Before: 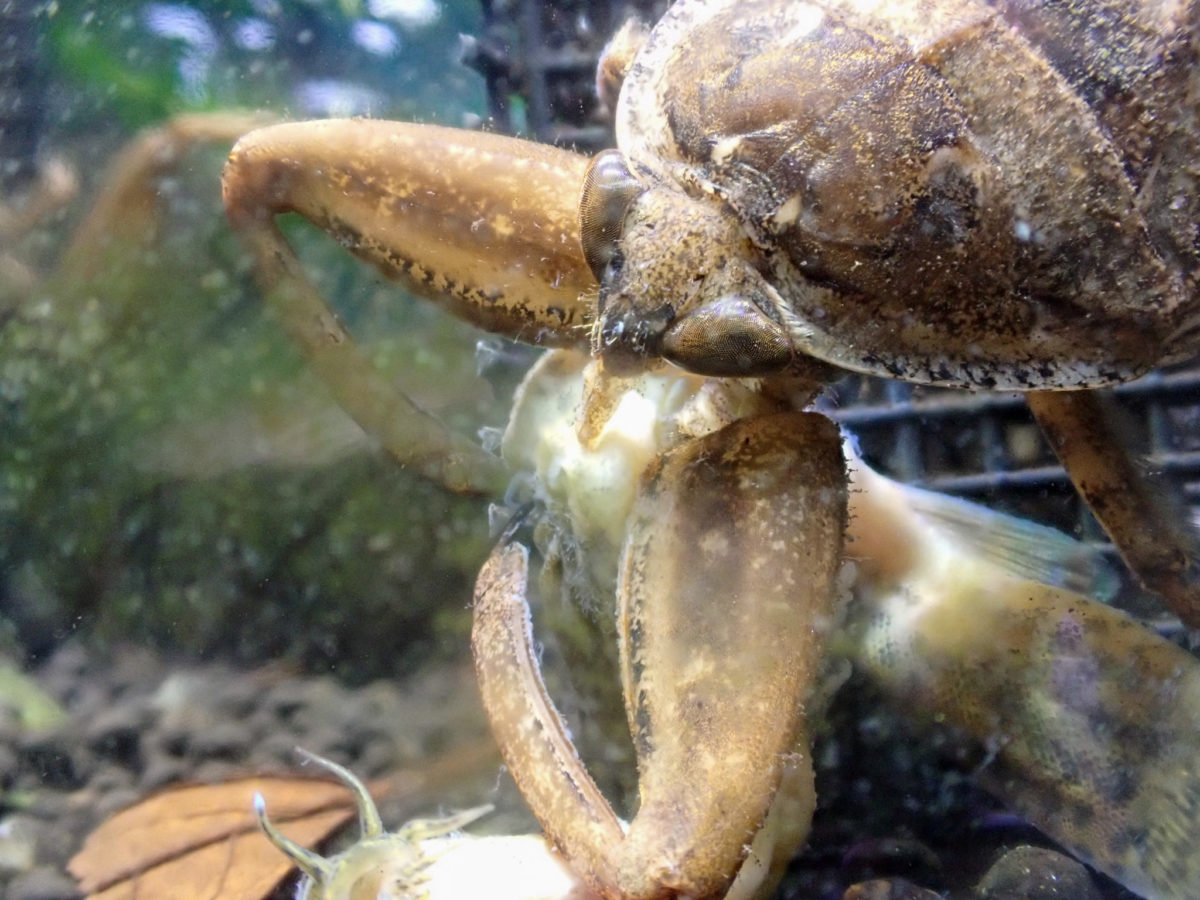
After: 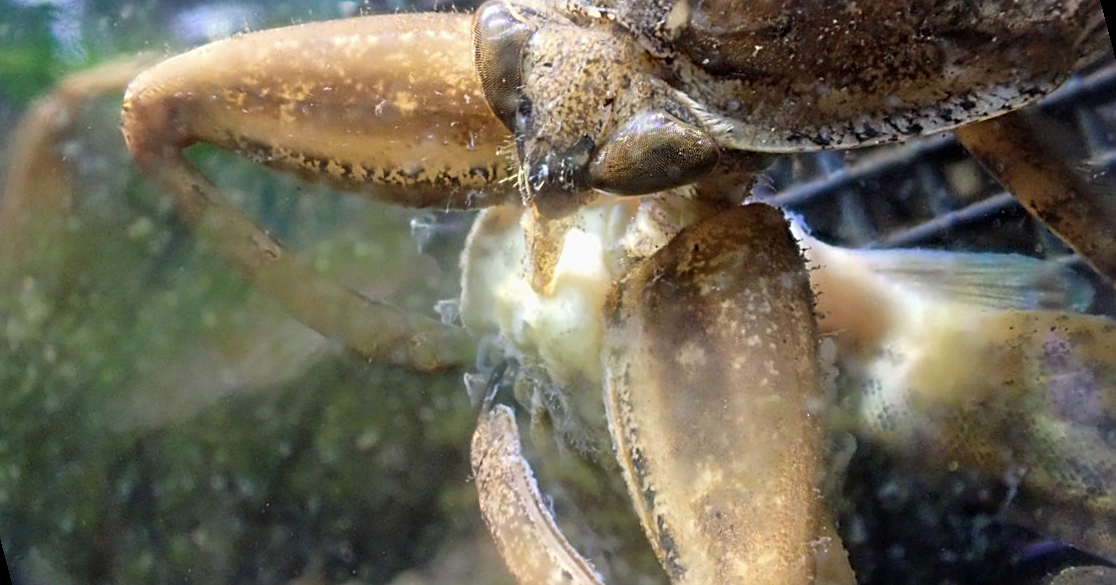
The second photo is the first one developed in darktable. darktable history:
sharpen: on, module defaults
tone equalizer: on, module defaults
rotate and perspective: rotation -14.8°, crop left 0.1, crop right 0.903, crop top 0.25, crop bottom 0.748
